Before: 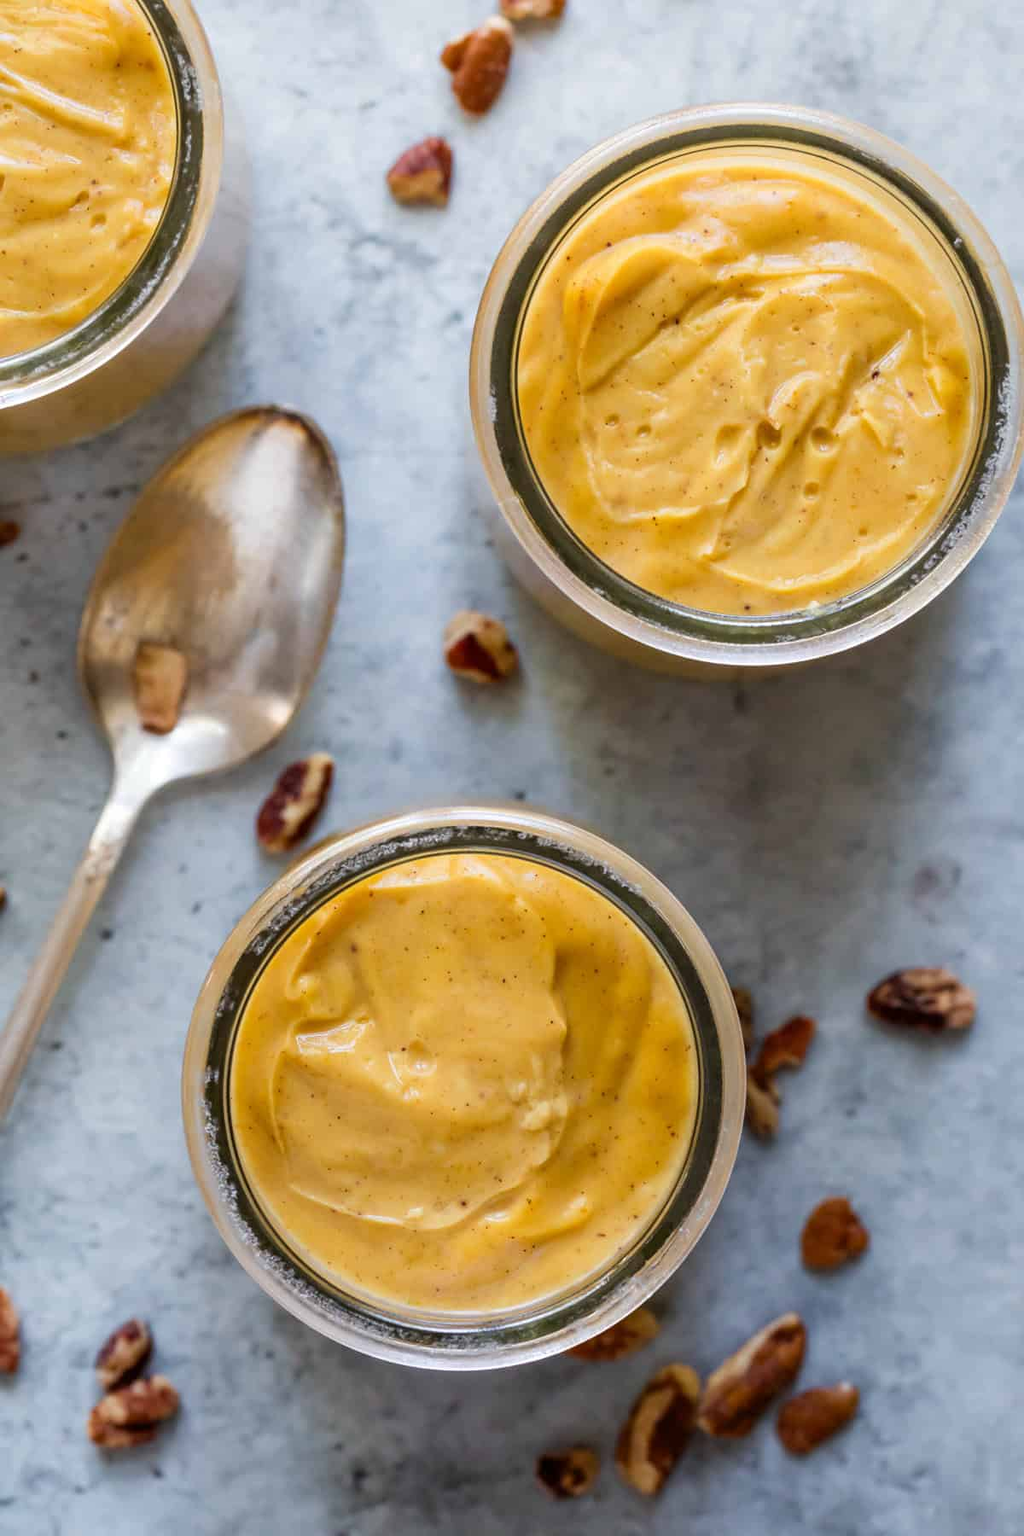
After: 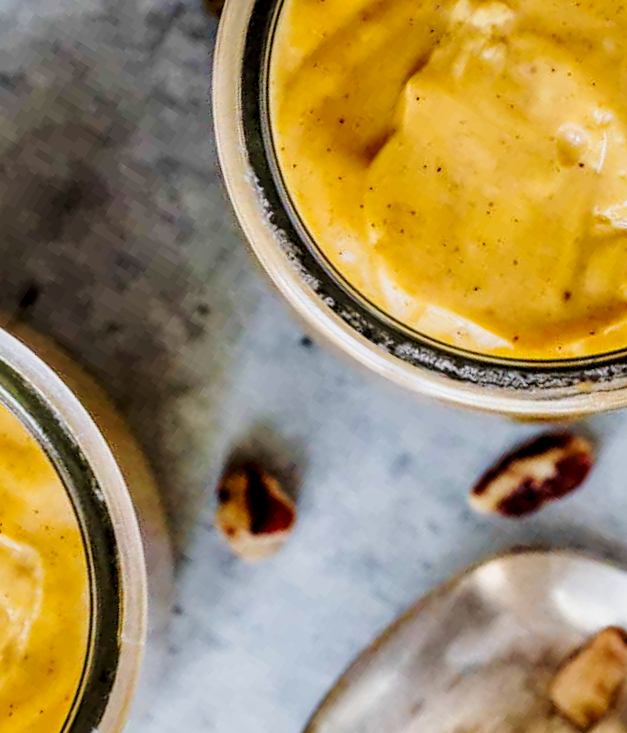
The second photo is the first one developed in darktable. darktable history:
crop and rotate: angle 147.46°, left 9.172%, top 15.667%, right 4.566%, bottom 17.067%
local contrast: detail 150%
filmic rgb: black relative exposure -7.95 EV, white relative exposure 4.14 EV, hardness 4.03, latitude 51.73%, contrast 1.01, shadows ↔ highlights balance 5.23%
tone equalizer: -8 EV -0.002 EV, -7 EV 0.005 EV, -6 EV -0.009 EV, -5 EV 0.022 EV, -4 EV -0.016 EV, -3 EV 0.003 EV, -2 EV -0.067 EV, -1 EV -0.29 EV, +0 EV -0.556 EV
tone curve: curves: ch0 [(0, 0.023) (0.103, 0.087) (0.295, 0.297) (0.445, 0.531) (0.553, 0.665) (0.735, 0.843) (0.994, 1)]; ch1 [(0, 0) (0.427, 0.346) (0.456, 0.426) (0.484, 0.483) (0.509, 0.514) (0.535, 0.56) (0.581, 0.632) (0.646, 0.715) (1, 1)]; ch2 [(0, 0) (0.369, 0.388) (0.449, 0.431) (0.501, 0.495) (0.533, 0.518) (0.572, 0.612) (0.677, 0.752) (1, 1)], preserve colors none
